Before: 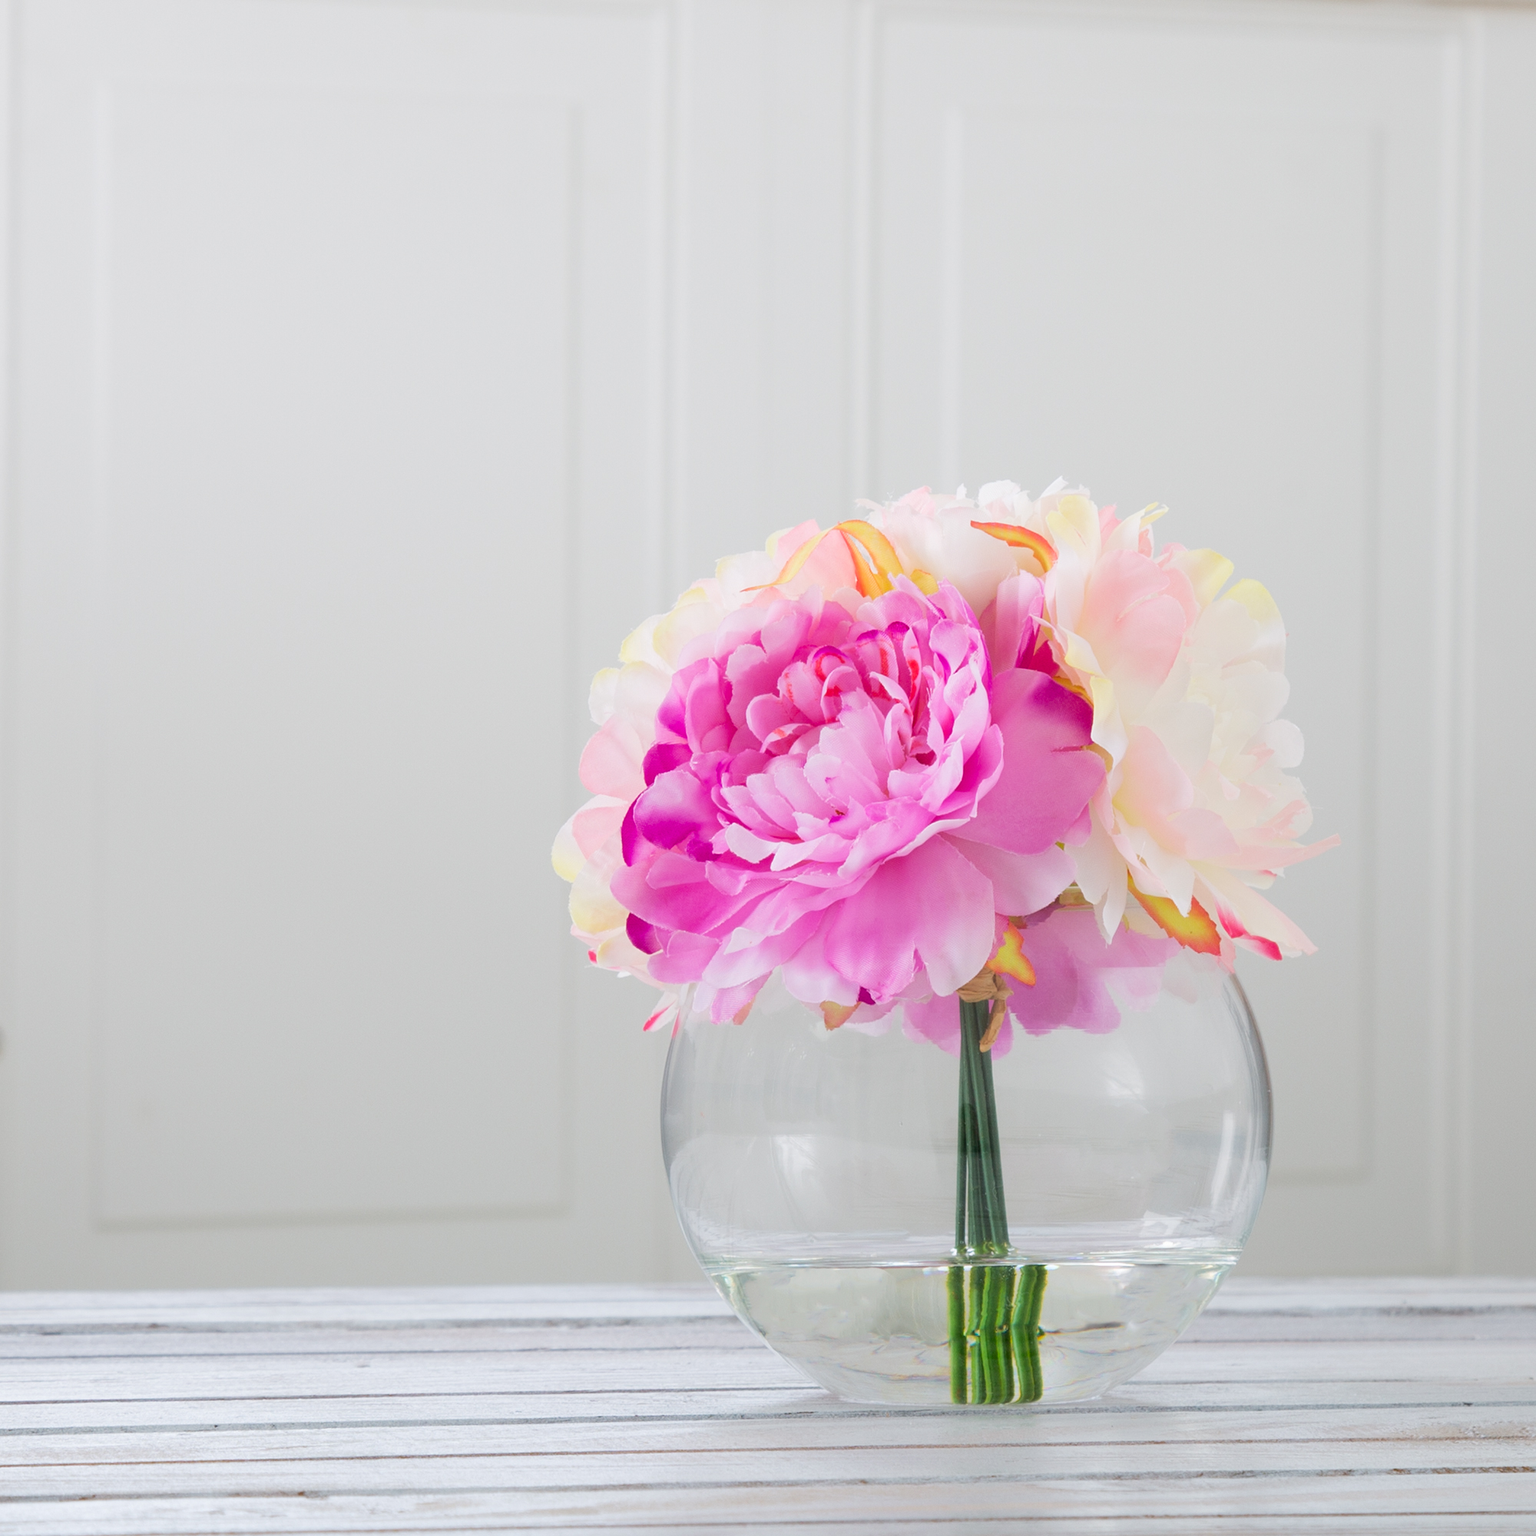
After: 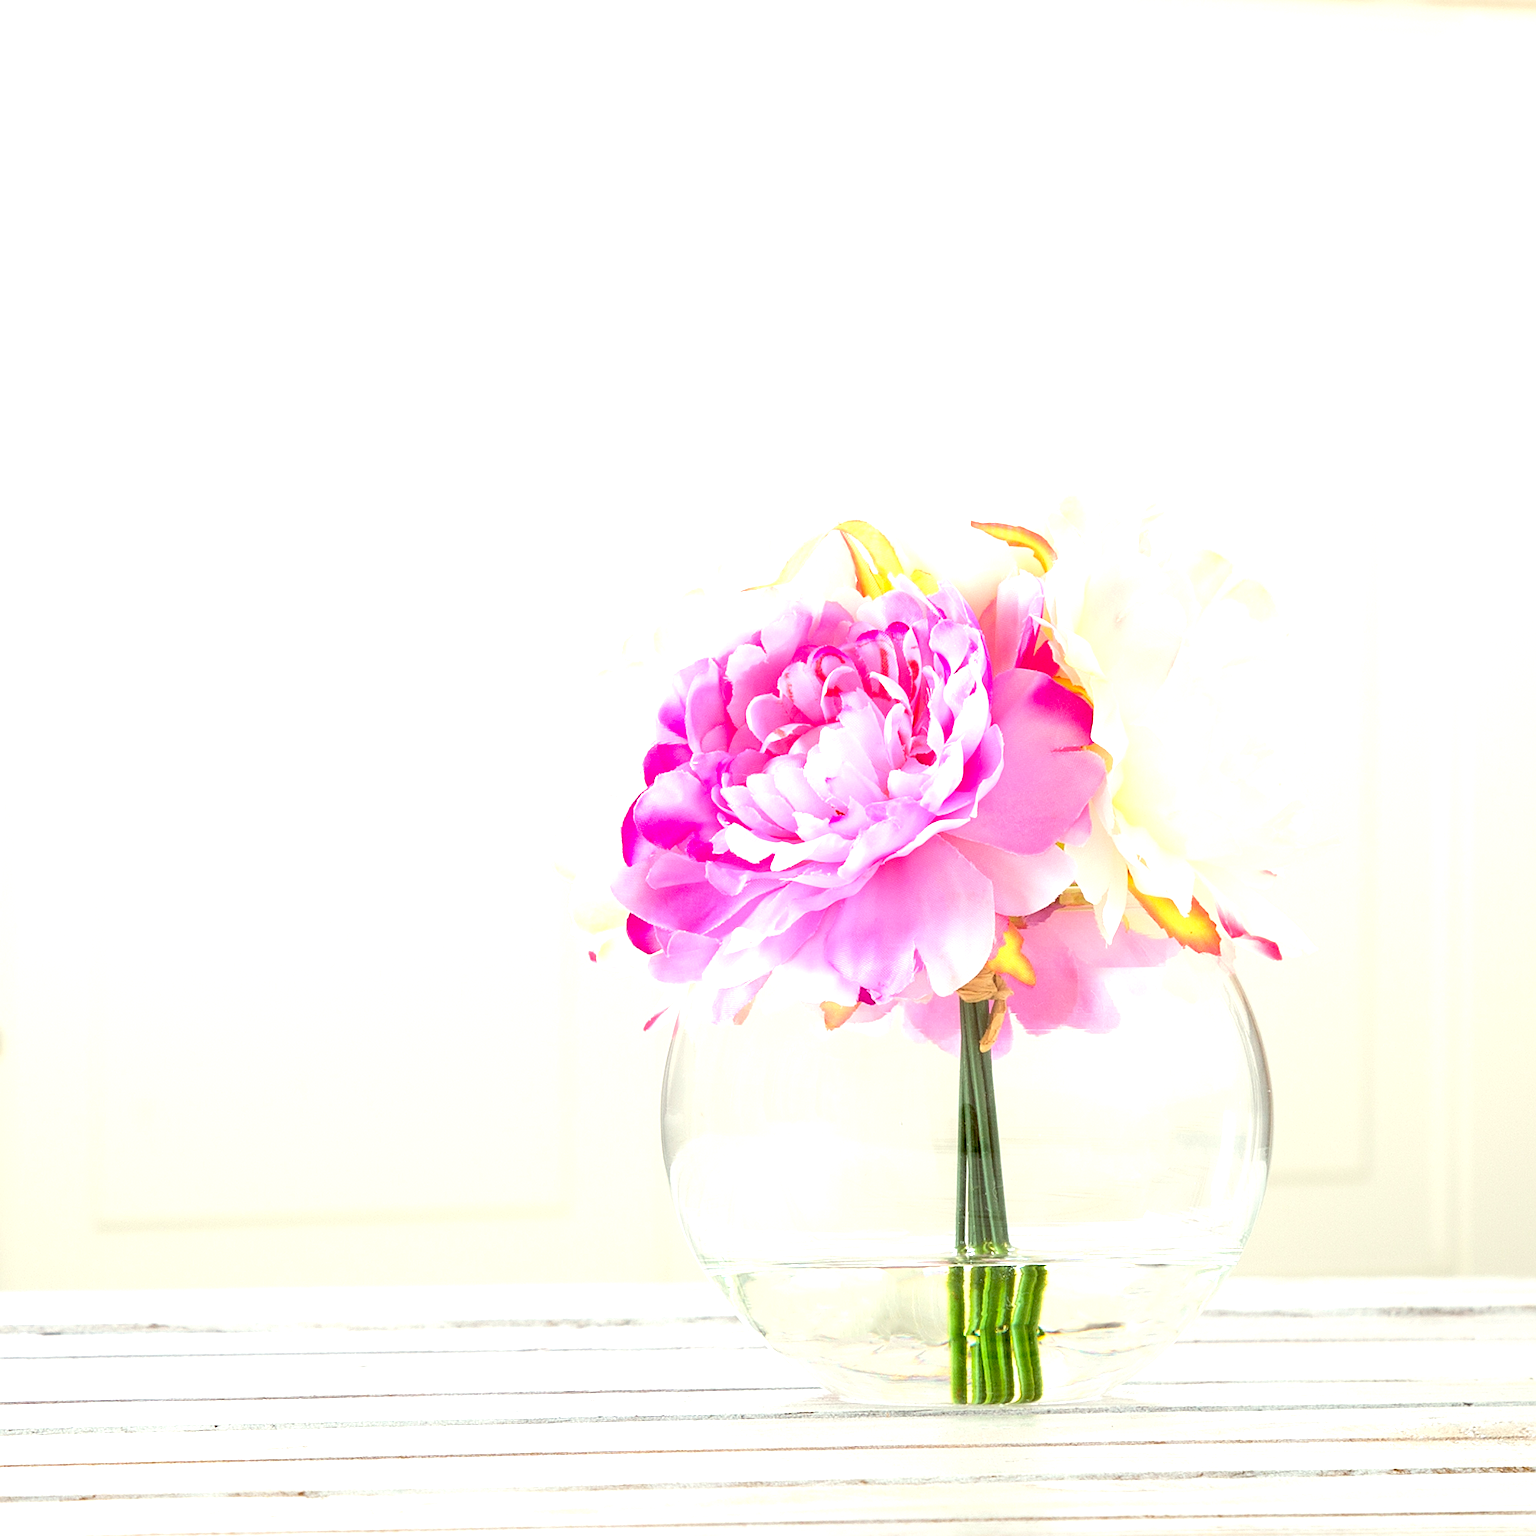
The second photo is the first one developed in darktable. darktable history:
exposure: black level correction 0.011, exposure 1.088 EV, compensate exposure bias true, compensate highlight preservation false
color balance: lift [1.001, 1.007, 1, 0.993], gamma [1.023, 1.026, 1.01, 0.974], gain [0.964, 1.059, 1.073, 0.927]
sharpen: on, module defaults
